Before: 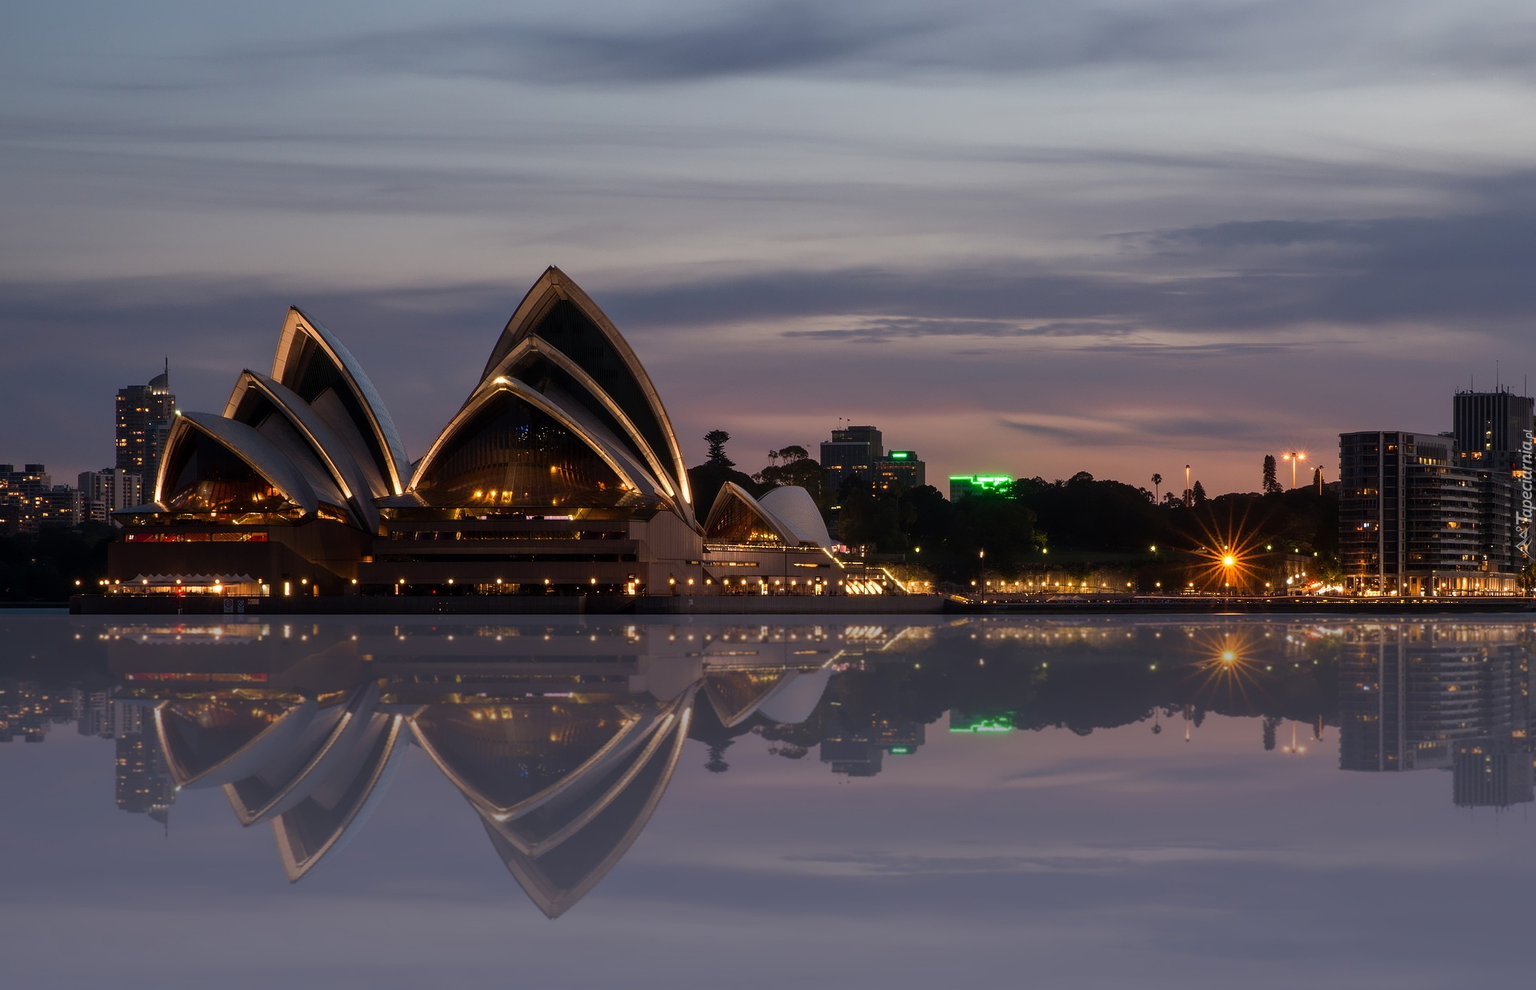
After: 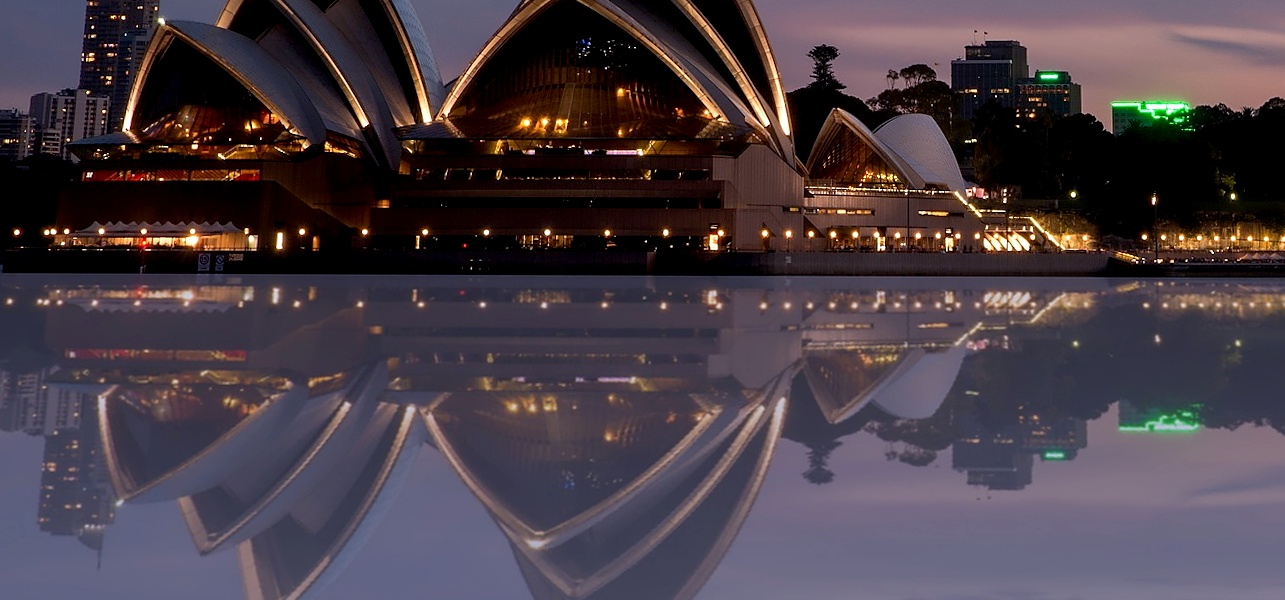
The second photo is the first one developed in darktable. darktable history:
crop: top 36.498%, right 27.964%, bottom 14.995%
rotate and perspective: rotation 0.215°, lens shift (vertical) -0.139, crop left 0.069, crop right 0.939, crop top 0.002, crop bottom 0.996
color calibration: illuminant as shot in camera, x 0.358, y 0.373, temperature 4628.91 K
sharpen: radius 1.559, amount 0.373, threshold 1.271
exposure: black level correction 0.005, exposure 0.286 EV, compensate highlight preservation false
